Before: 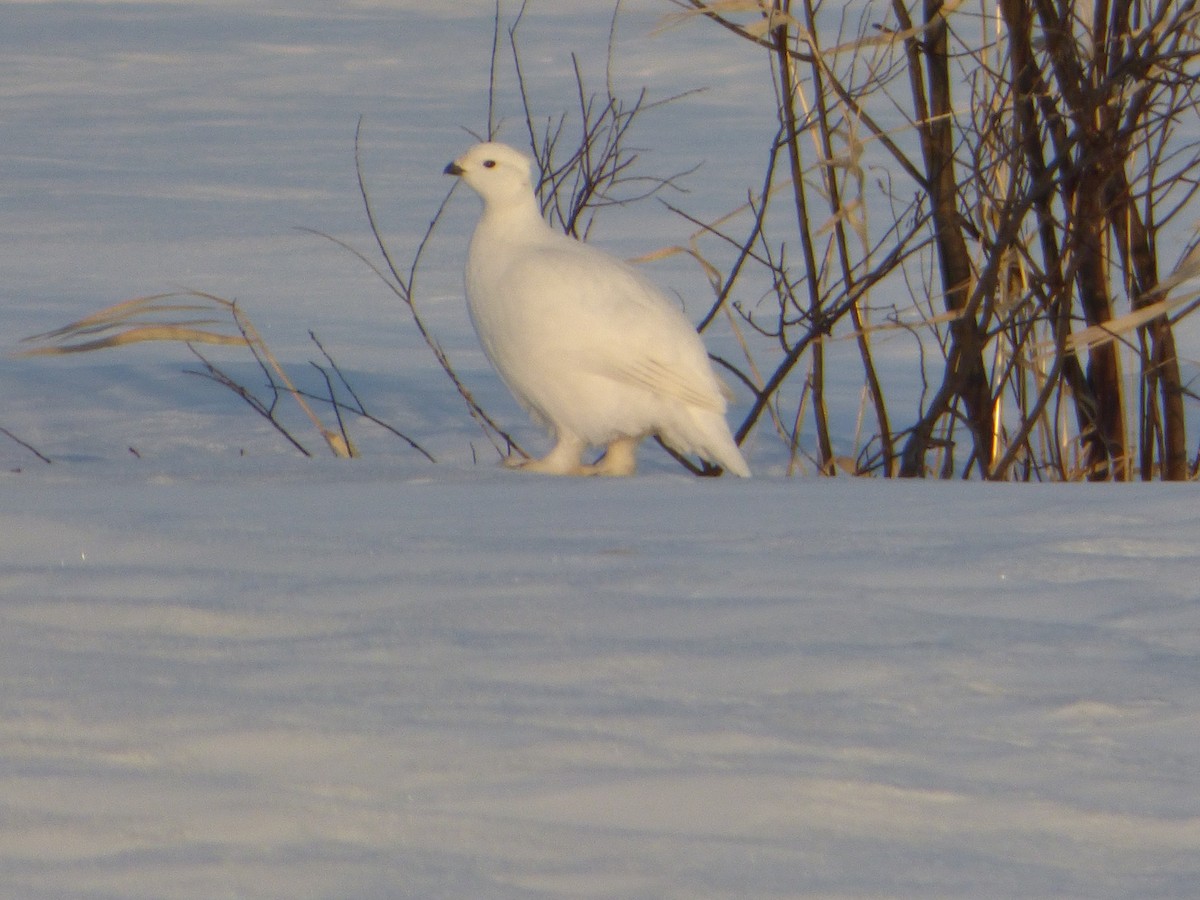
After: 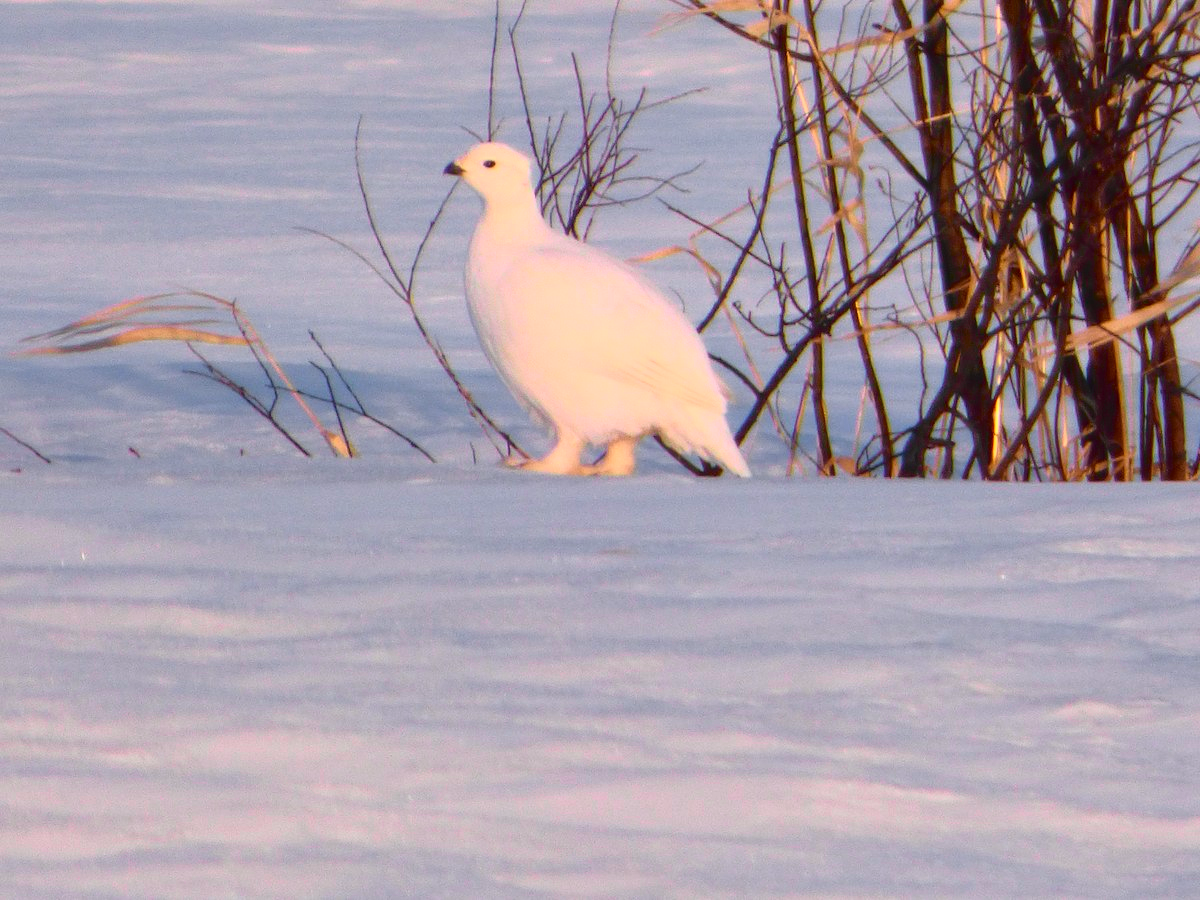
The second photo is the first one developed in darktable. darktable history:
tone curve: curves: ch0 [(0, 0) (0.046, 0.031) (0.163, 0.114) (0.391, 0.432) (0.488, 0.561) (0.695, 0.839) (0.785, 0.904) (1, 0.965)]; ch1 [(0, 0) (0.248, 0.252) (0.427, 0.412) (0.482, 0.462) (0.499, 0.497) (0.518, 0.52) (0.535, 0.577) (0.585, 0.623) (0.679, 0.743) (0.788, 0.809) (1, 1)]; ch2 [(0, 0) (0.313, 0.262) (0.427, 0.417) (0.473, 0.47) (0.503, 0.503) (0.523, 0.515) (0.557, 0.596) (0.598, 0.646) (0.708, 0.771) (1, 1)], color space Lab, independent channels, preserve colors none
white balance: red 1.05, blue 1.072
